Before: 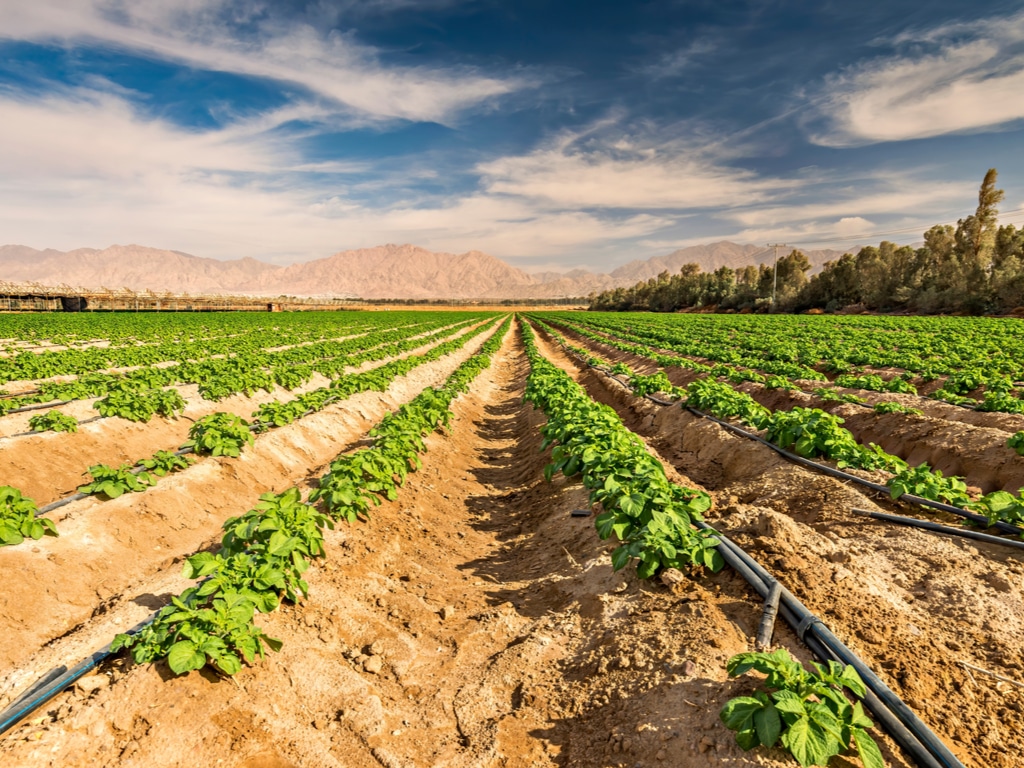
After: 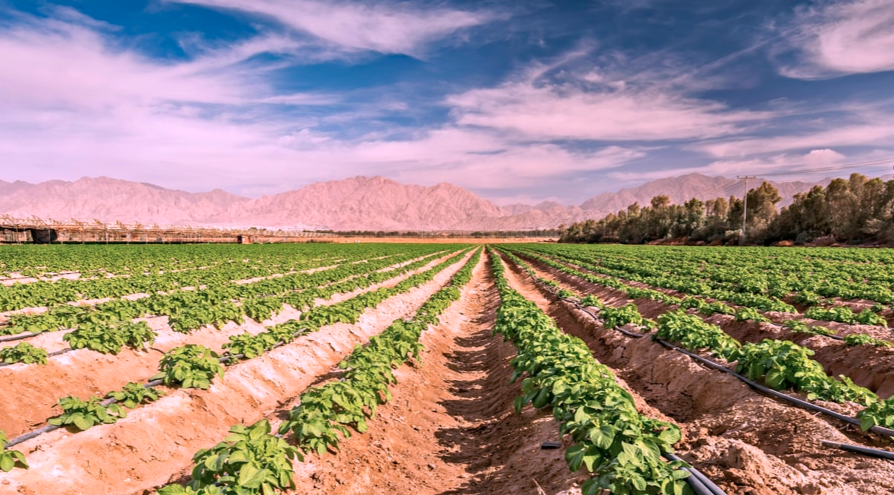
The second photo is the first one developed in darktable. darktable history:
color correction: highlights a* 15.03, highlights b* -25.07
crop: left 3.015%, top 8.969%, right 9.647%, bottom 26.457%
haze removal: compatibility mode true, adaptive false
